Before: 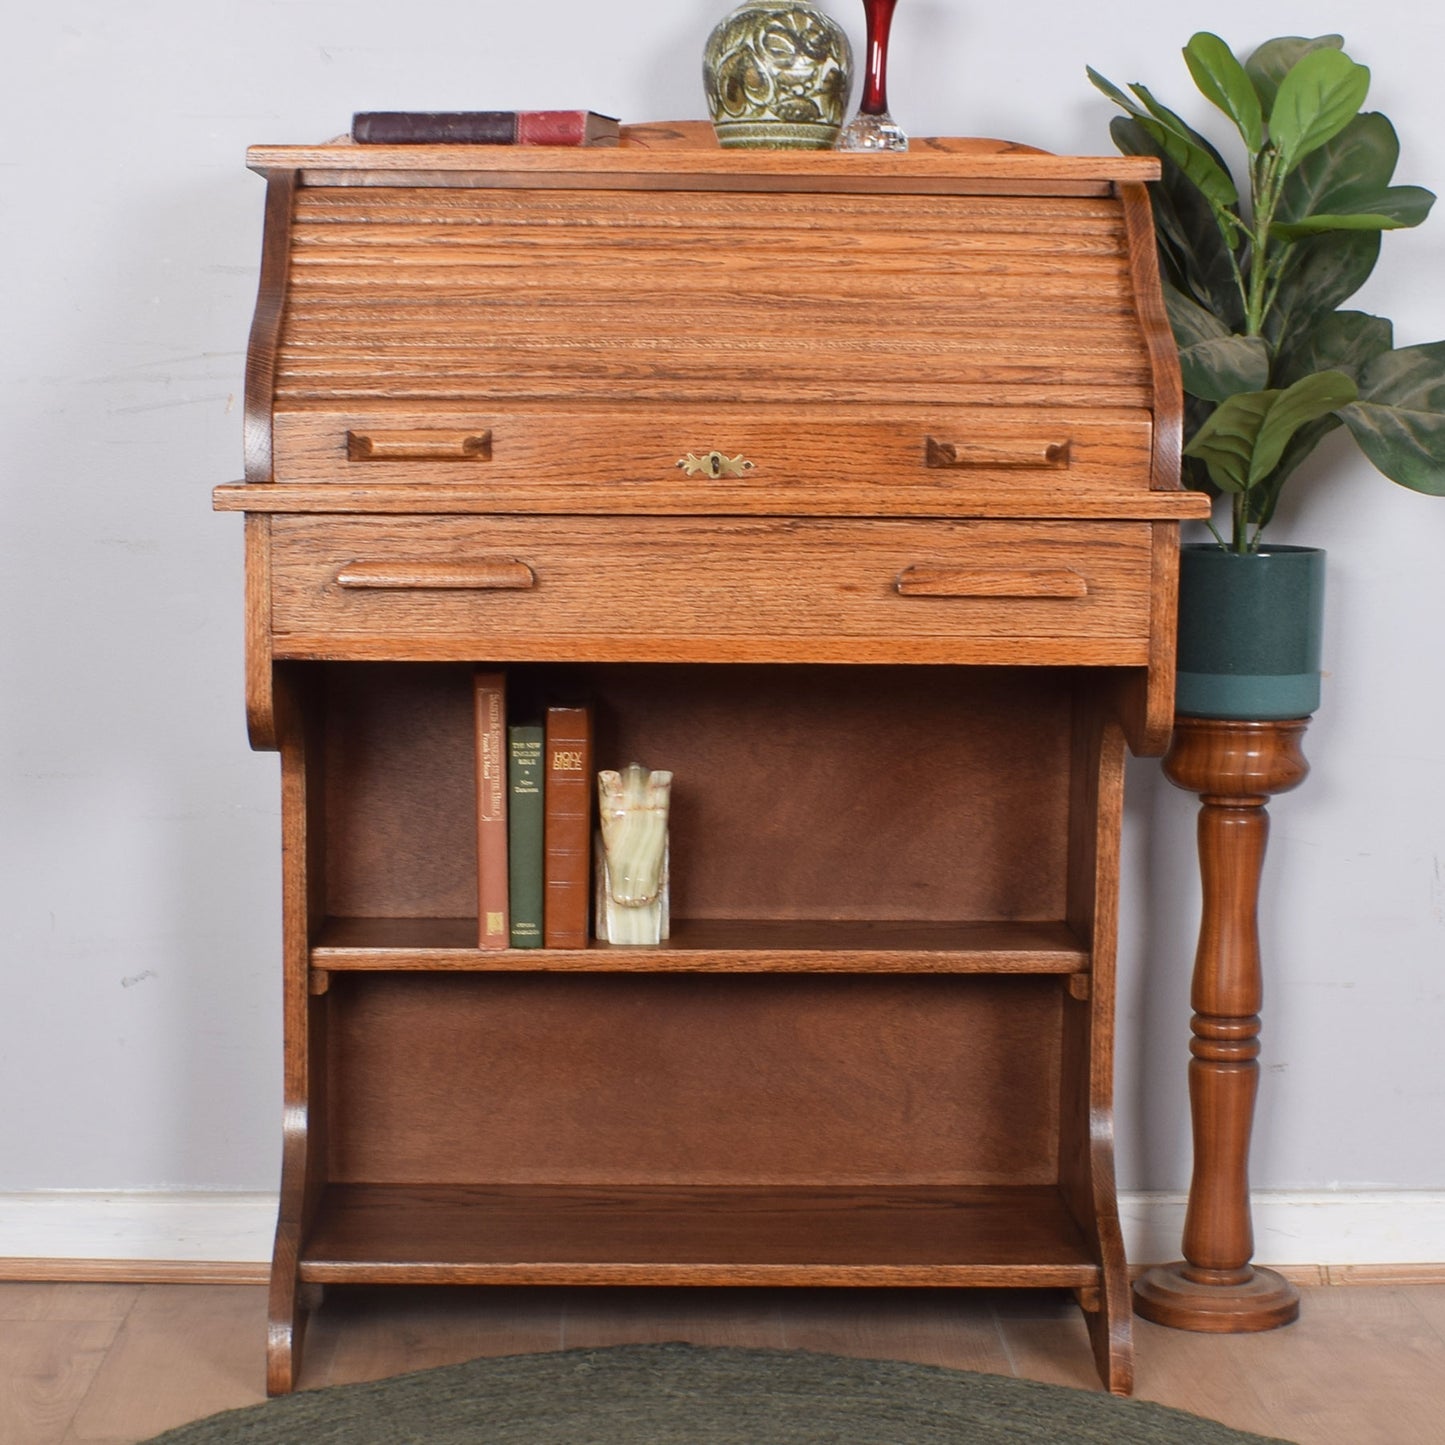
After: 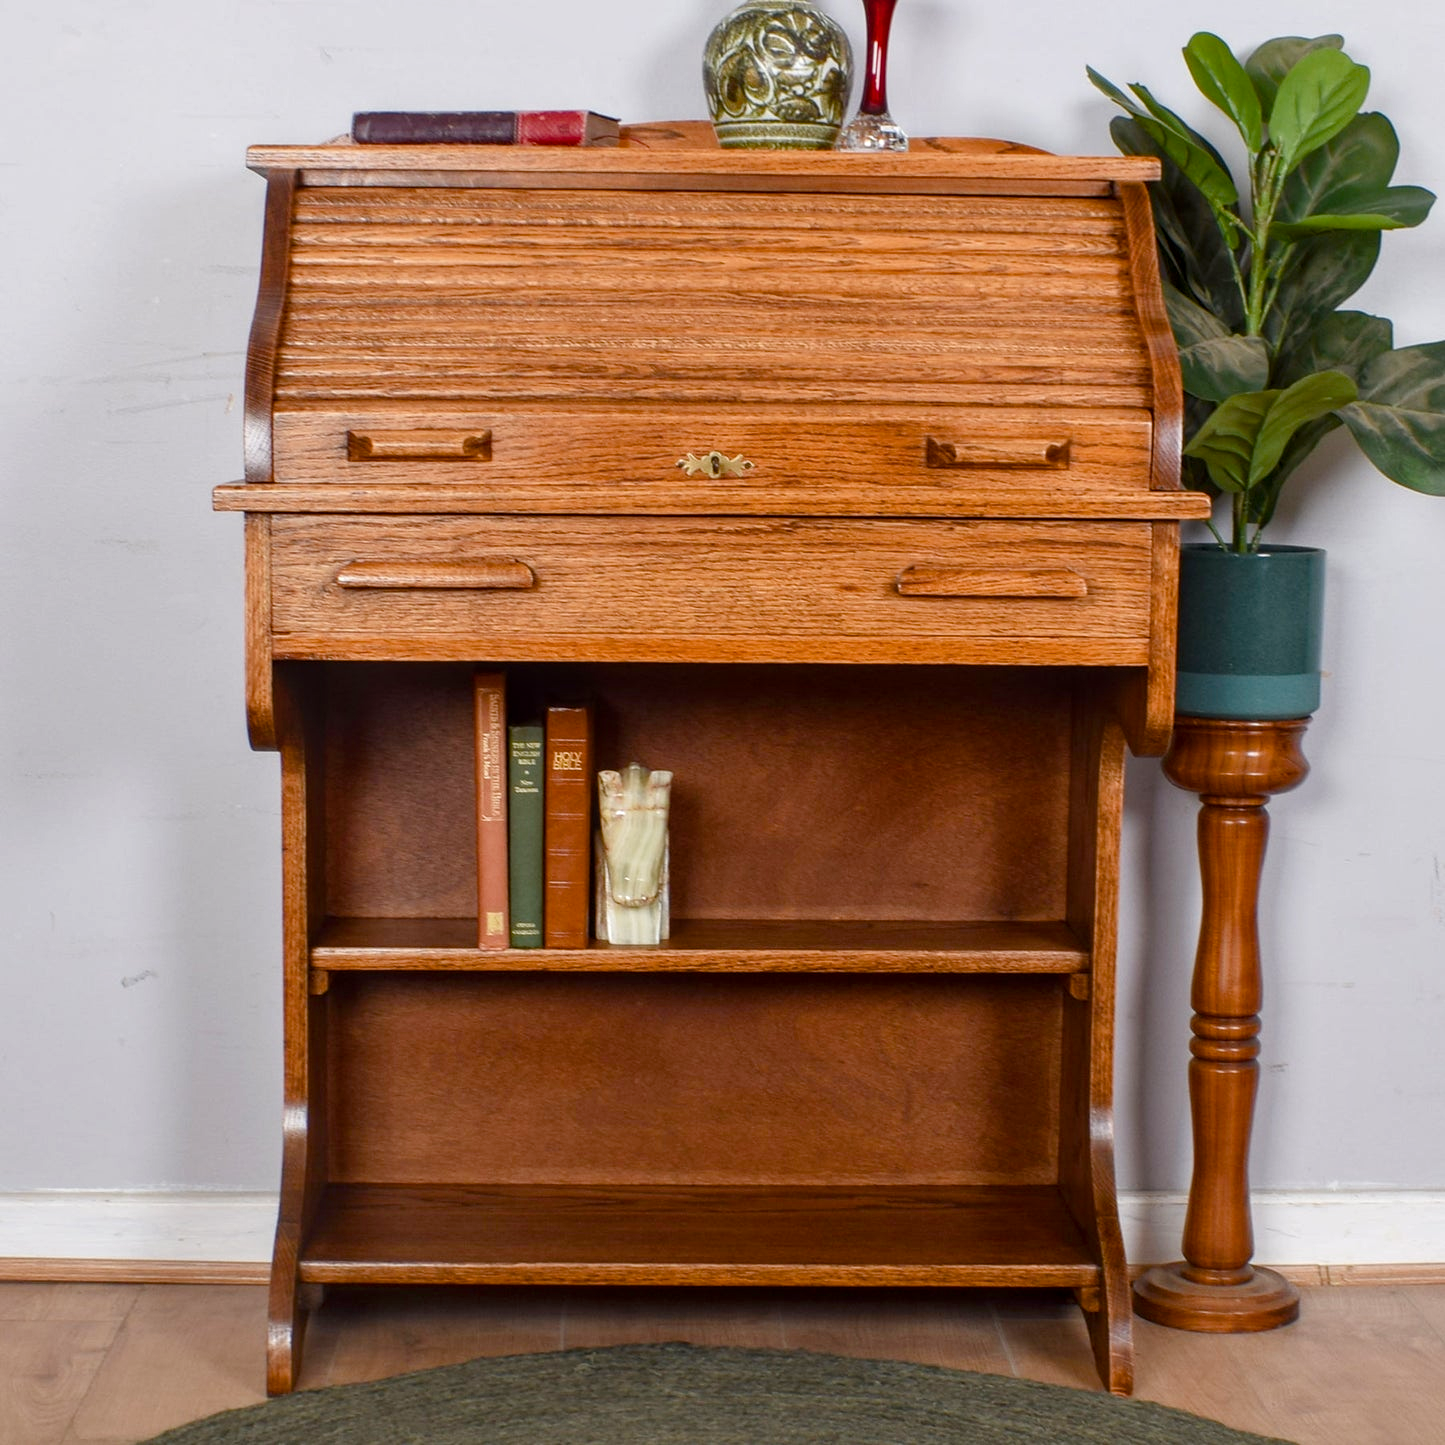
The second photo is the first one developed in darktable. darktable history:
local contrast: on, module defaults
color balance rgb: power › luminance -3.918%, power › hue 143.16°, perceptual saturation grading › global saturation 20%, perceptual saturation grading › highlights -25.635%, perceptual saturation grading › shadows 49.249%, global vibrance 10.703%
